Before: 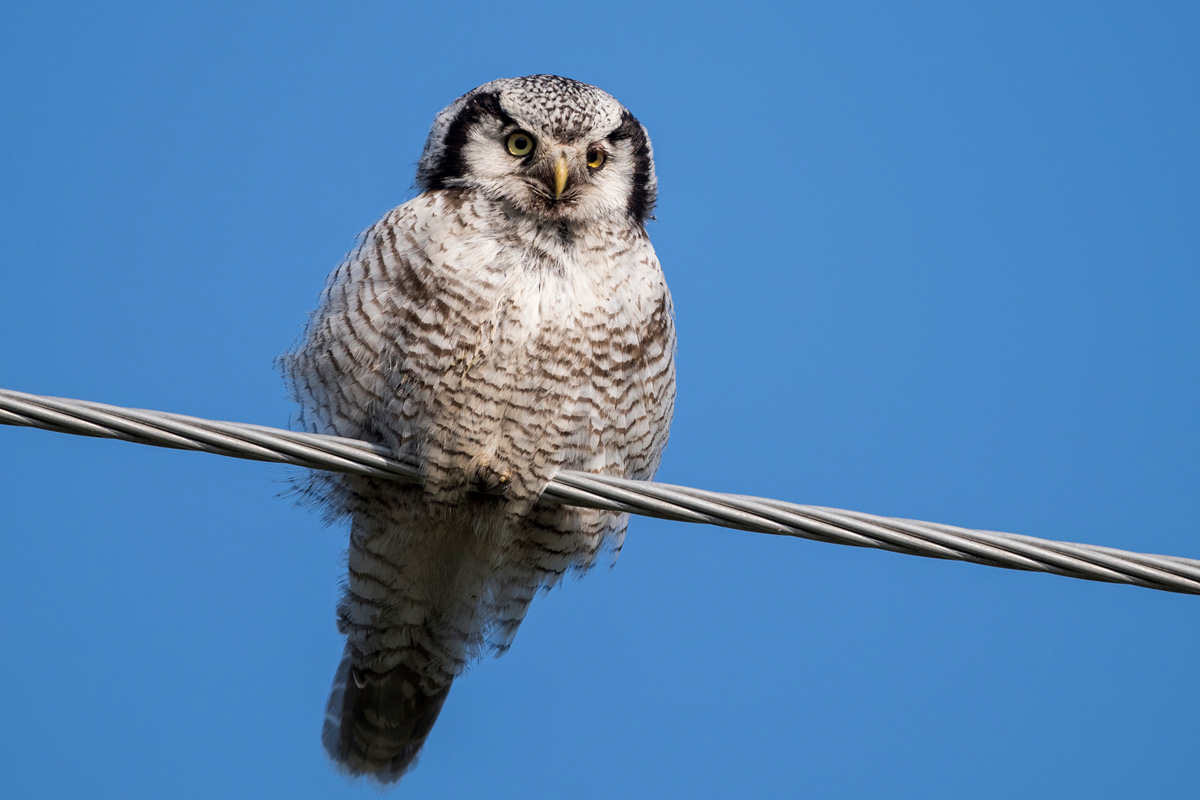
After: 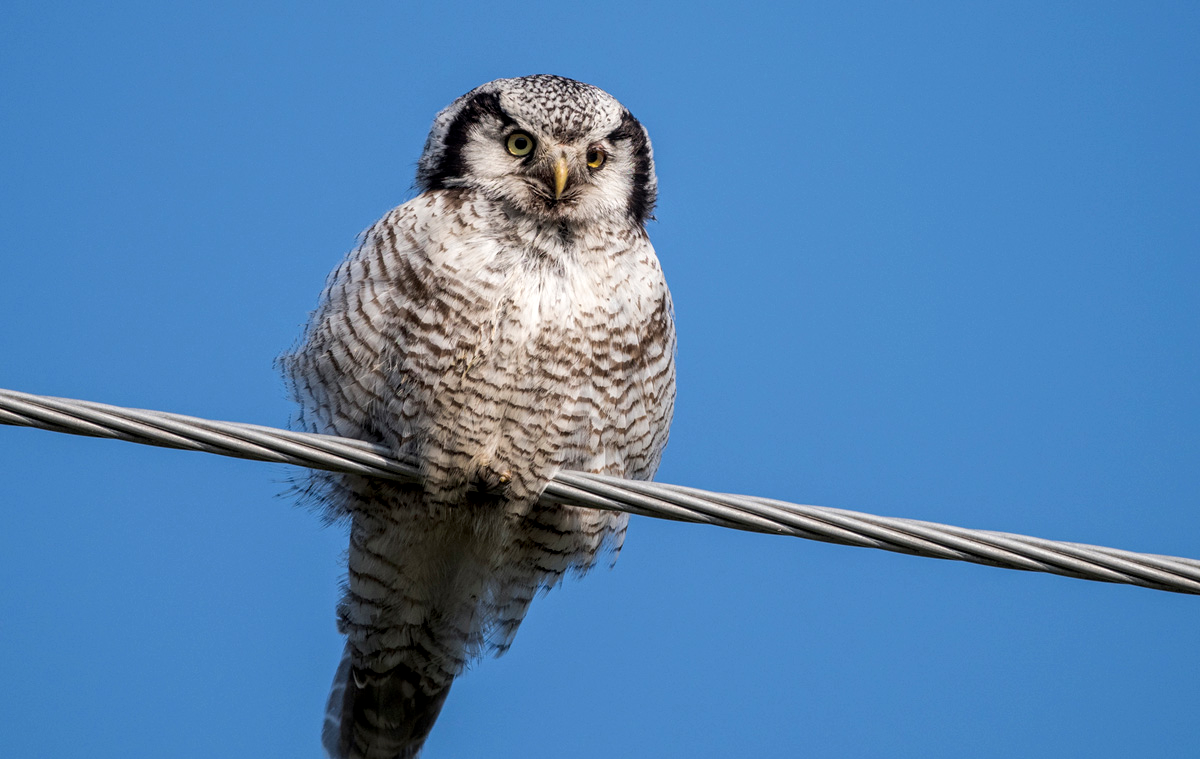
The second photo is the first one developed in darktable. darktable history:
crop and rotate: top 0.007%, bottom 5.032%
local contrast: on, module defaults
